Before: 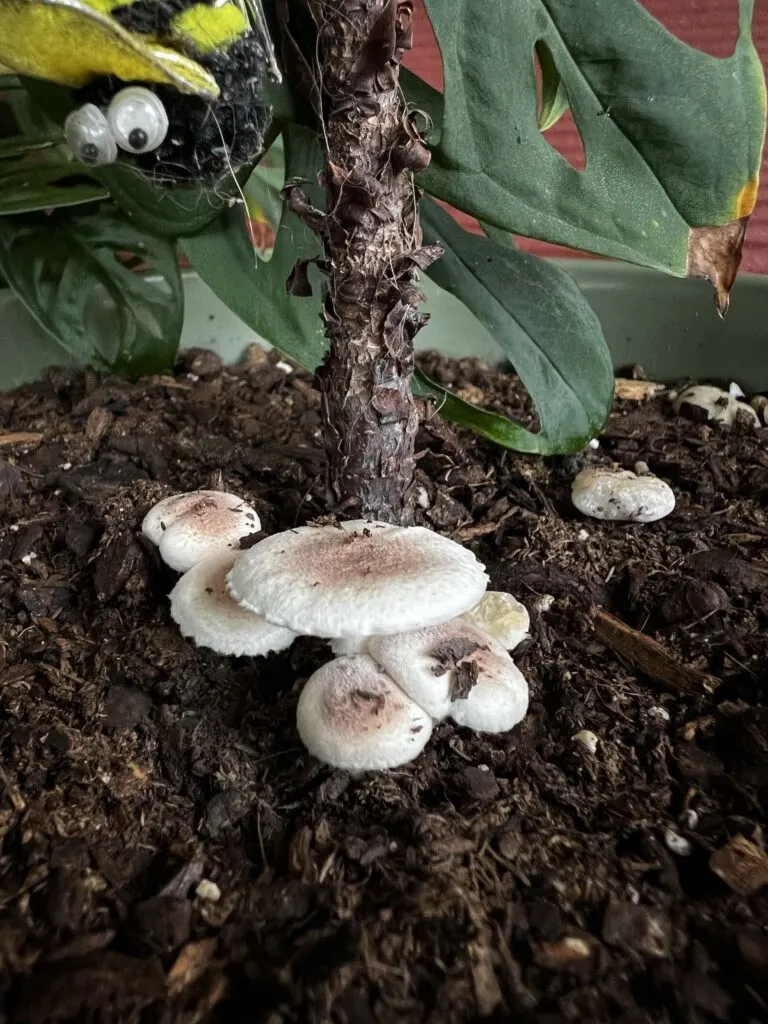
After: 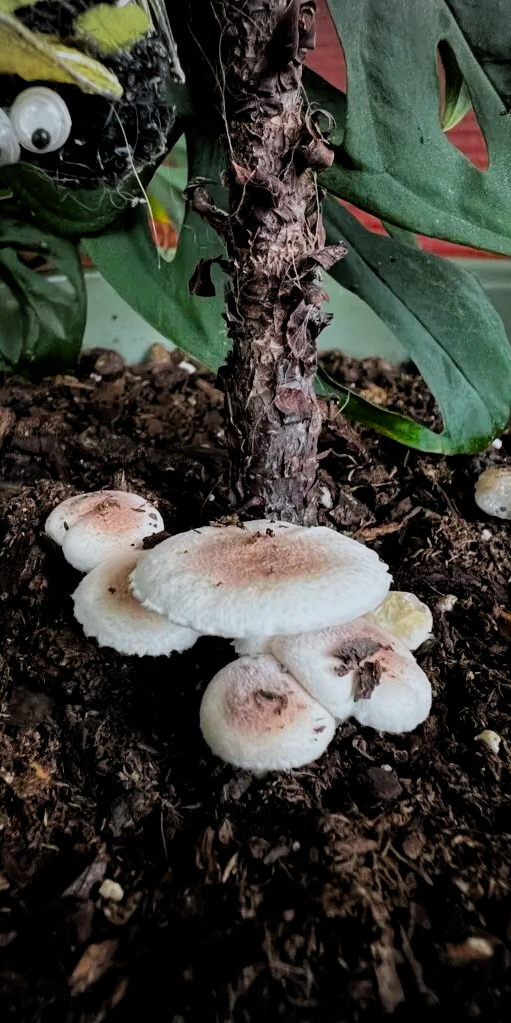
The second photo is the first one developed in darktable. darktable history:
filmic rgb: black relative exposure -7.6 EV, white relative exposure 4.64 EV, threshold 3 EV, target black luminance 0%, hardness 3.55, latitude 50.51%, contrast 1.033, highlights saturation mix 10%, shadows ↔ highlights balance -0.198%, color science v4 (2020), enable highlight reconstruction true
crop and rotate: left 12.673%, right 20.66%
white balance: red 0.983, blue 1.036
vignetting: fall-off start 100%, brightness -0.282, width/height ratio 1.31
